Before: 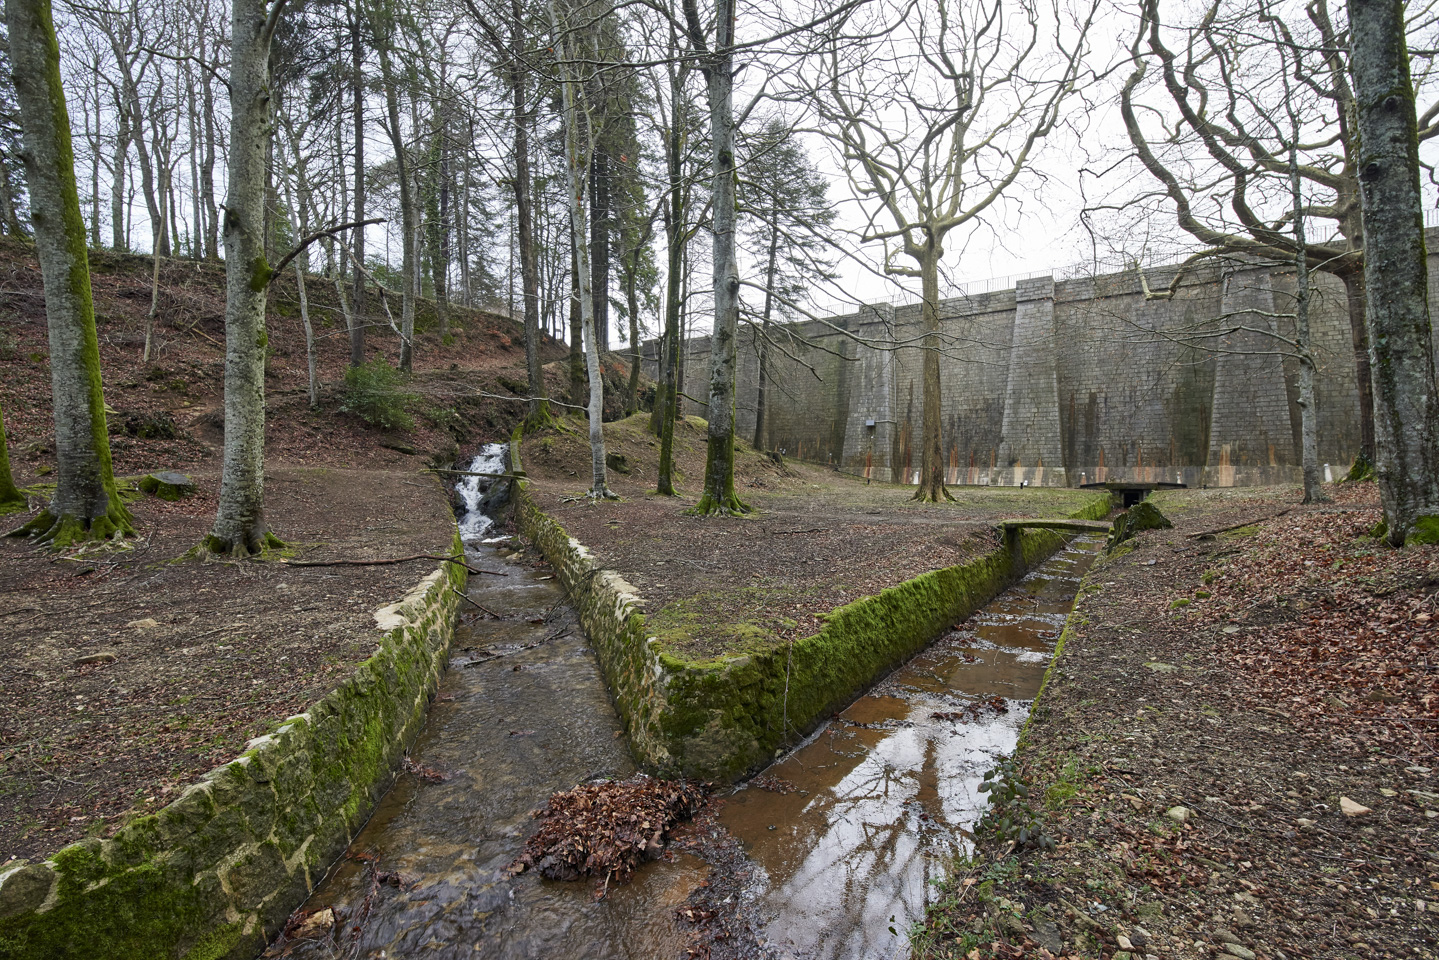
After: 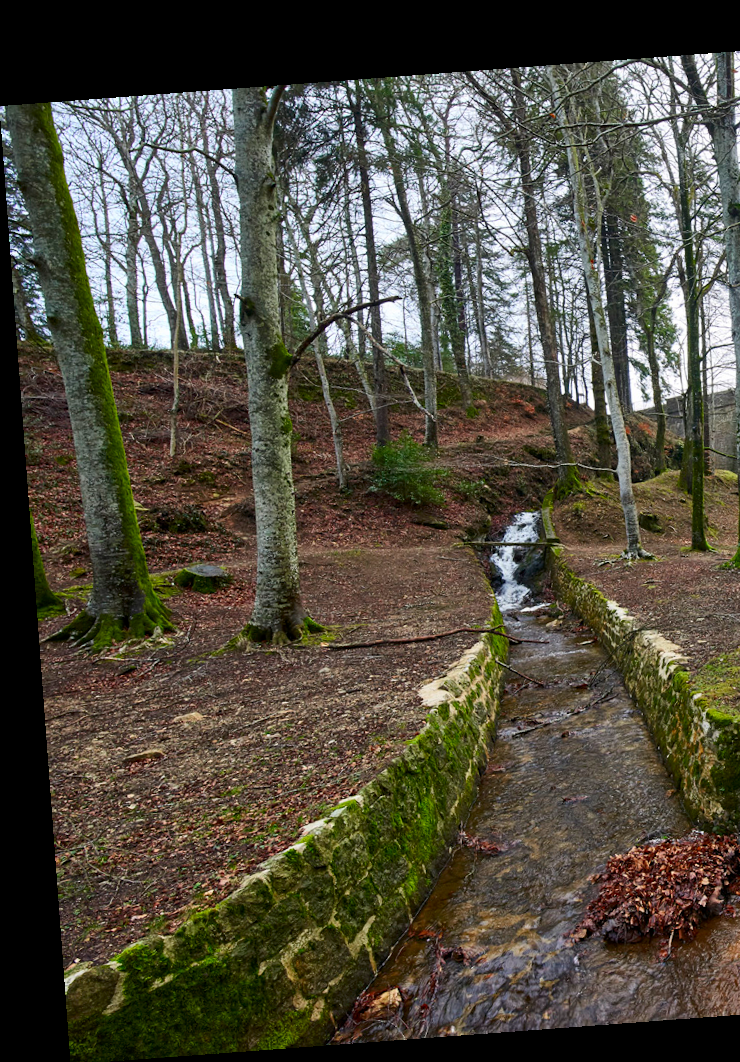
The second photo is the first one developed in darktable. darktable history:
contrast brightness saturation: contrast 0.16, saturation 0.32
crop and rotate: left 0%, top 0%, right 50.845%
rotate and perspective: rotation -4.25°, automatic cropping off
